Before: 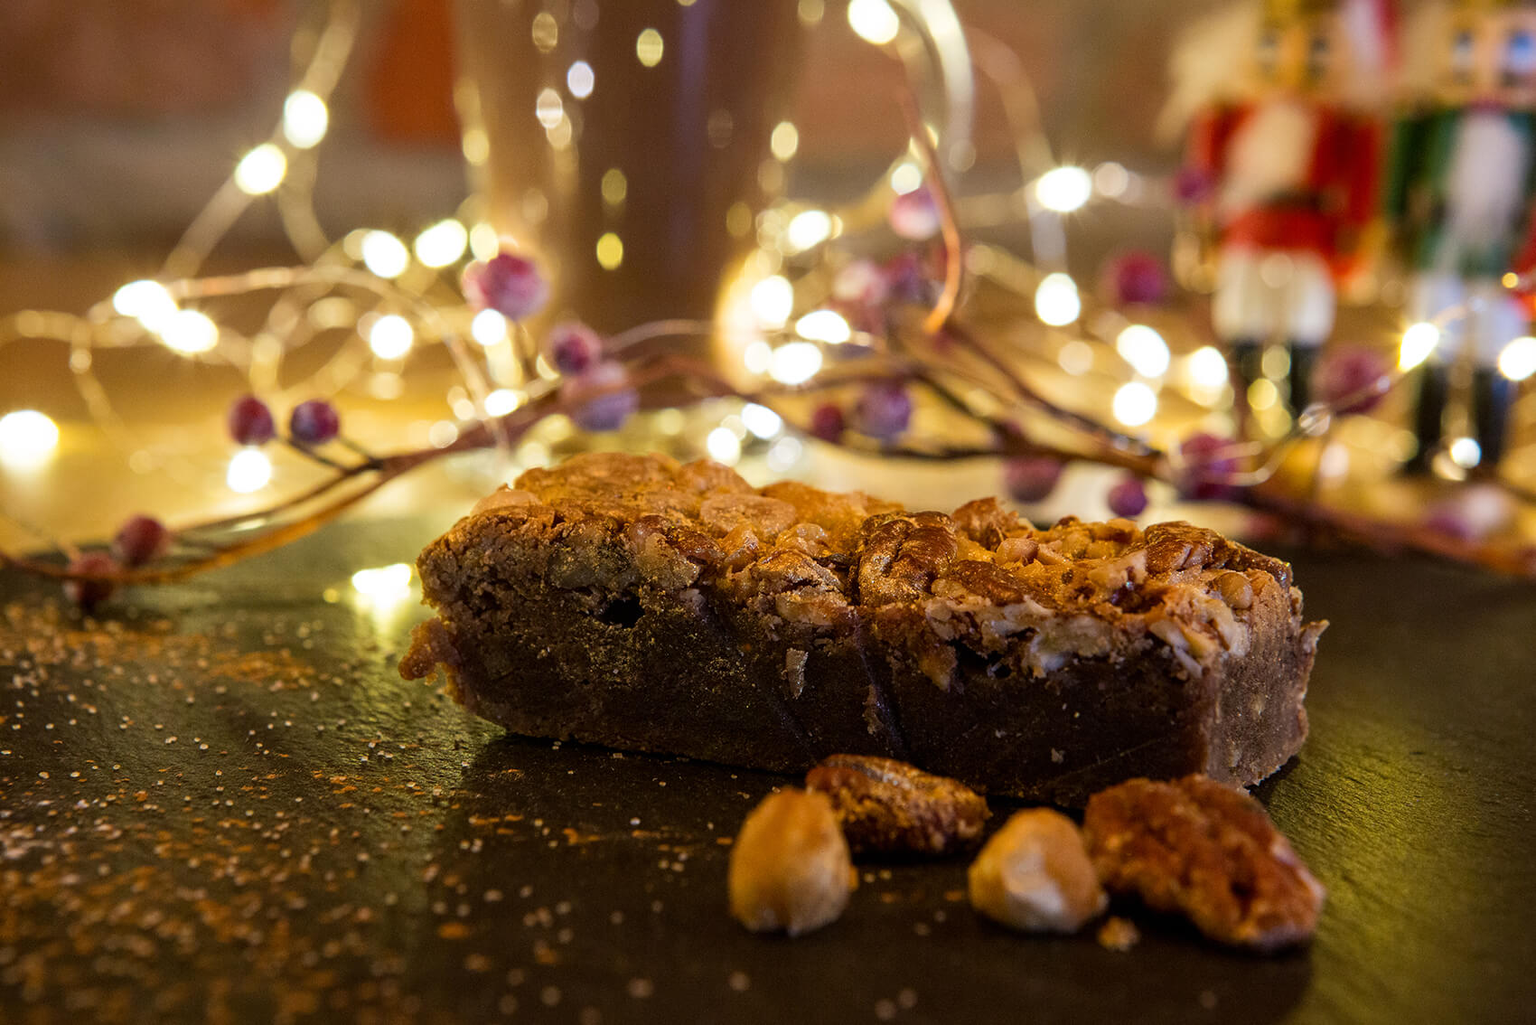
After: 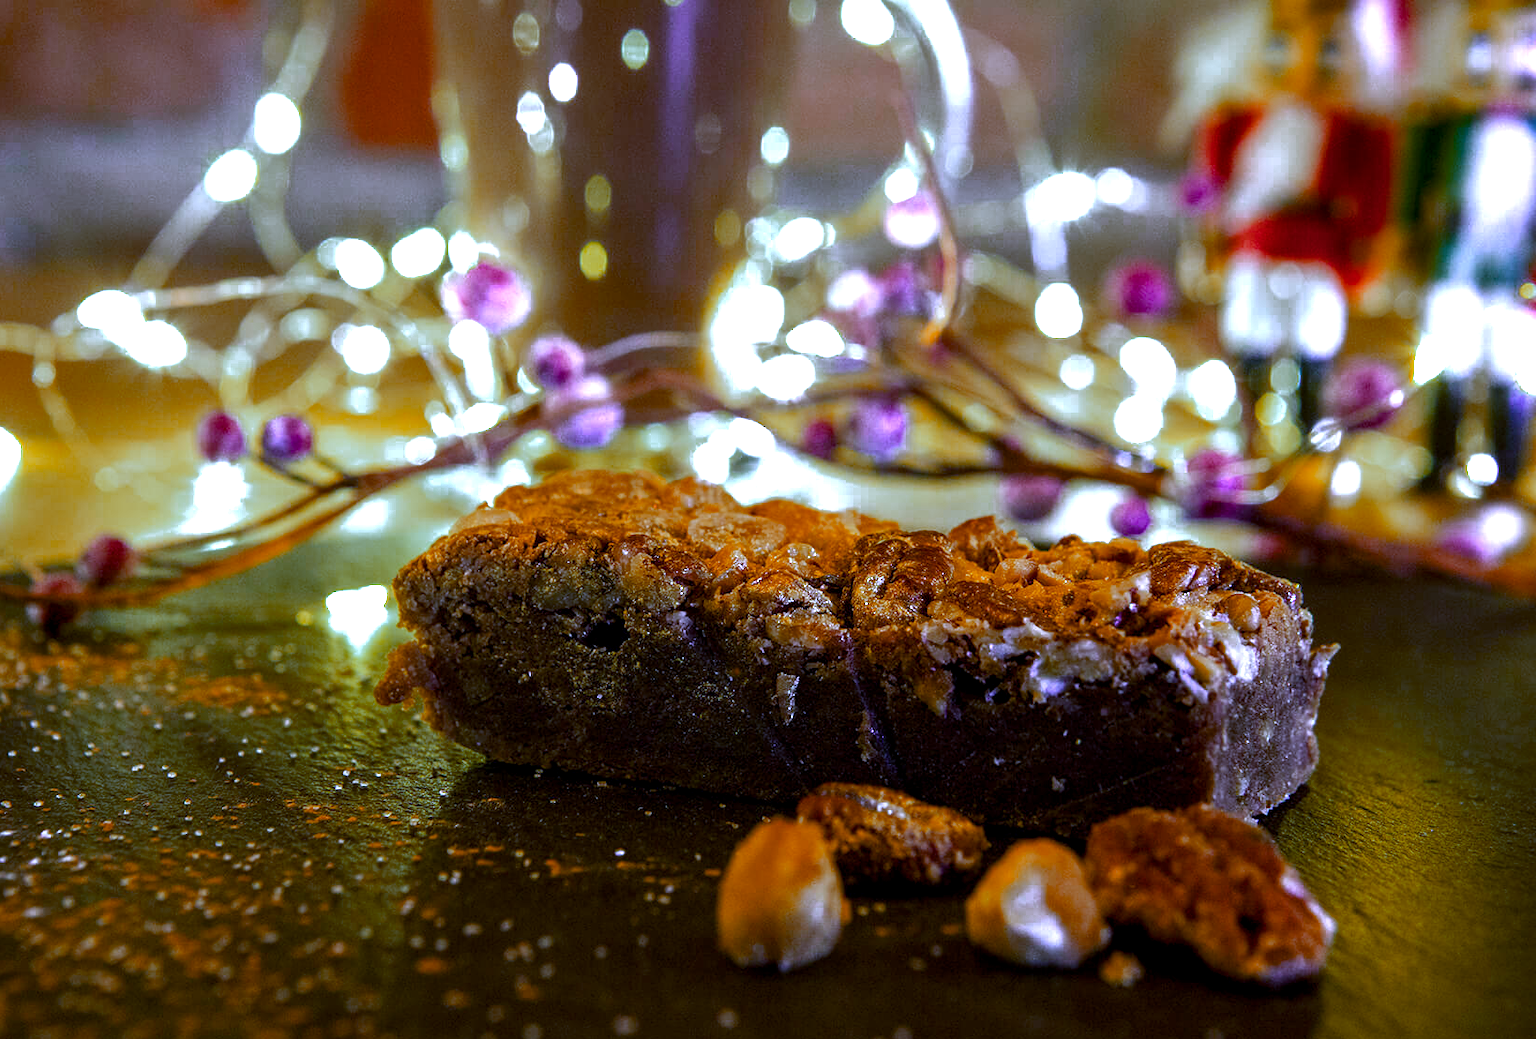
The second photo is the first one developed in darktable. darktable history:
crop and rotate: left 2.536%, right 1.107%, bottom 2.246%
color balance rgb: perceptual saturation grading › global saturation 35%, perceptual saturation grading › highlights -30%, perceptual saturation grading › shadows 35%, perceptual brilliance grading › global brilliance 3%, perceptual brilliance grading › highlights -3%, perceptual brilliance grading › shadows 3%
white balance: red 0.766, blue 1.537
color zones: curves: ch0 [(0.473, 0.374) (0.742, 0.784)]; ch1 [(0.354, 0.737) (0.742, 0.705)]; ch2 [(0.318, 0.421) (0.758, 0.532)]
contrast brightness saturation: contrast 0.06, brightness -0.01, saturation -0.23
local contrast: on, module defaults
